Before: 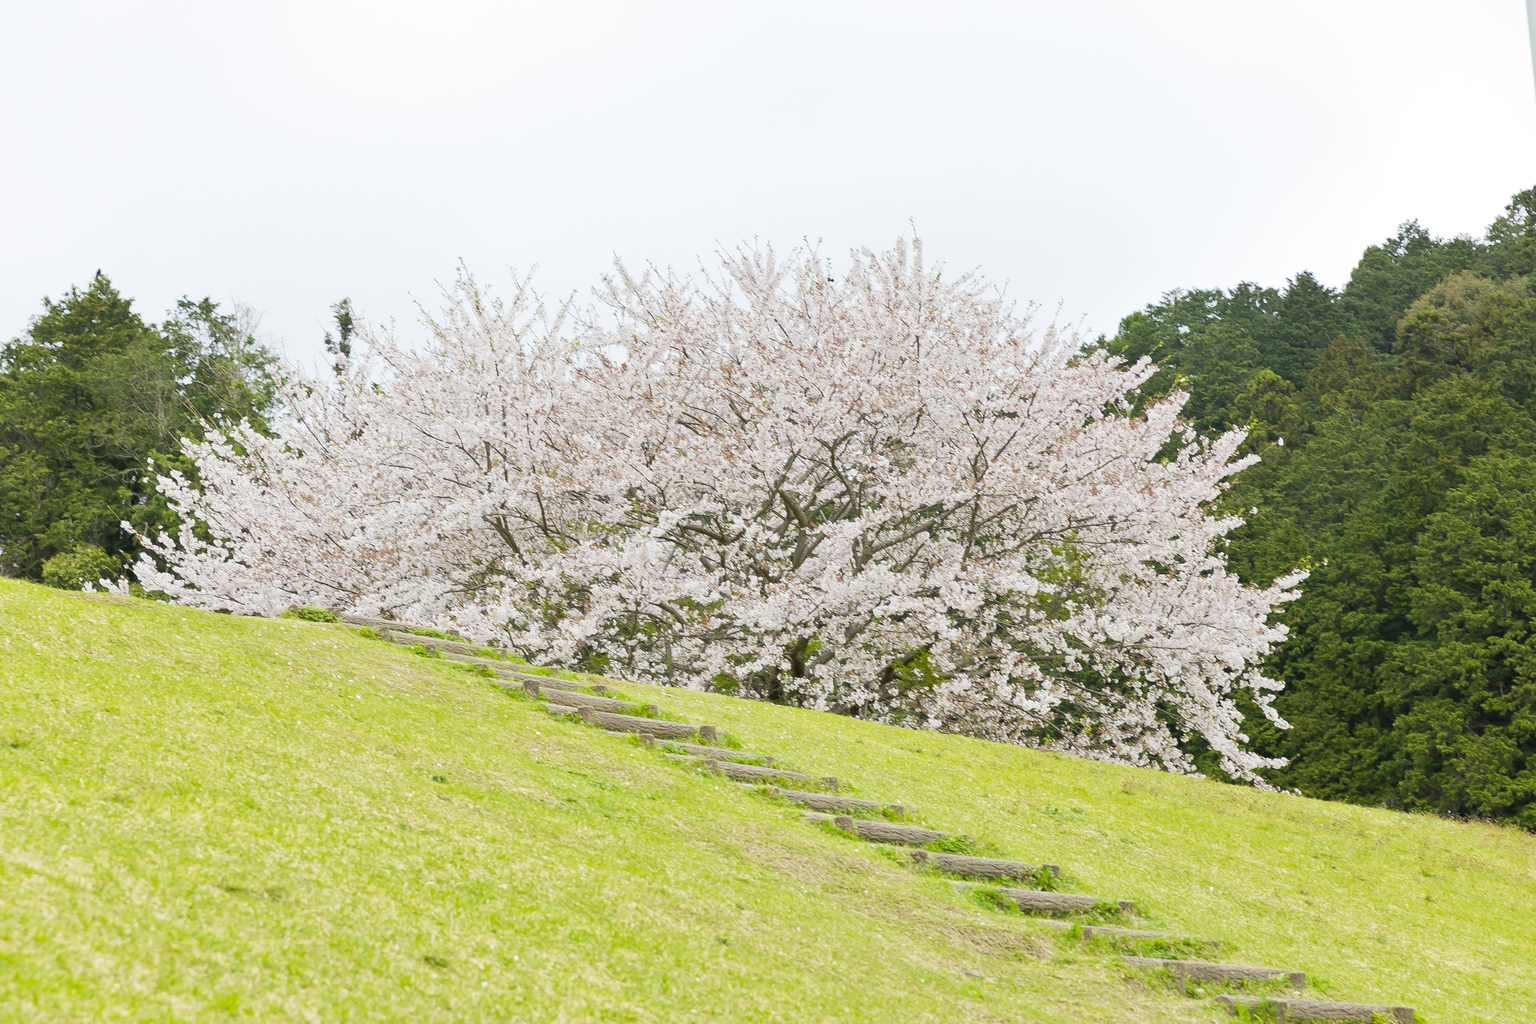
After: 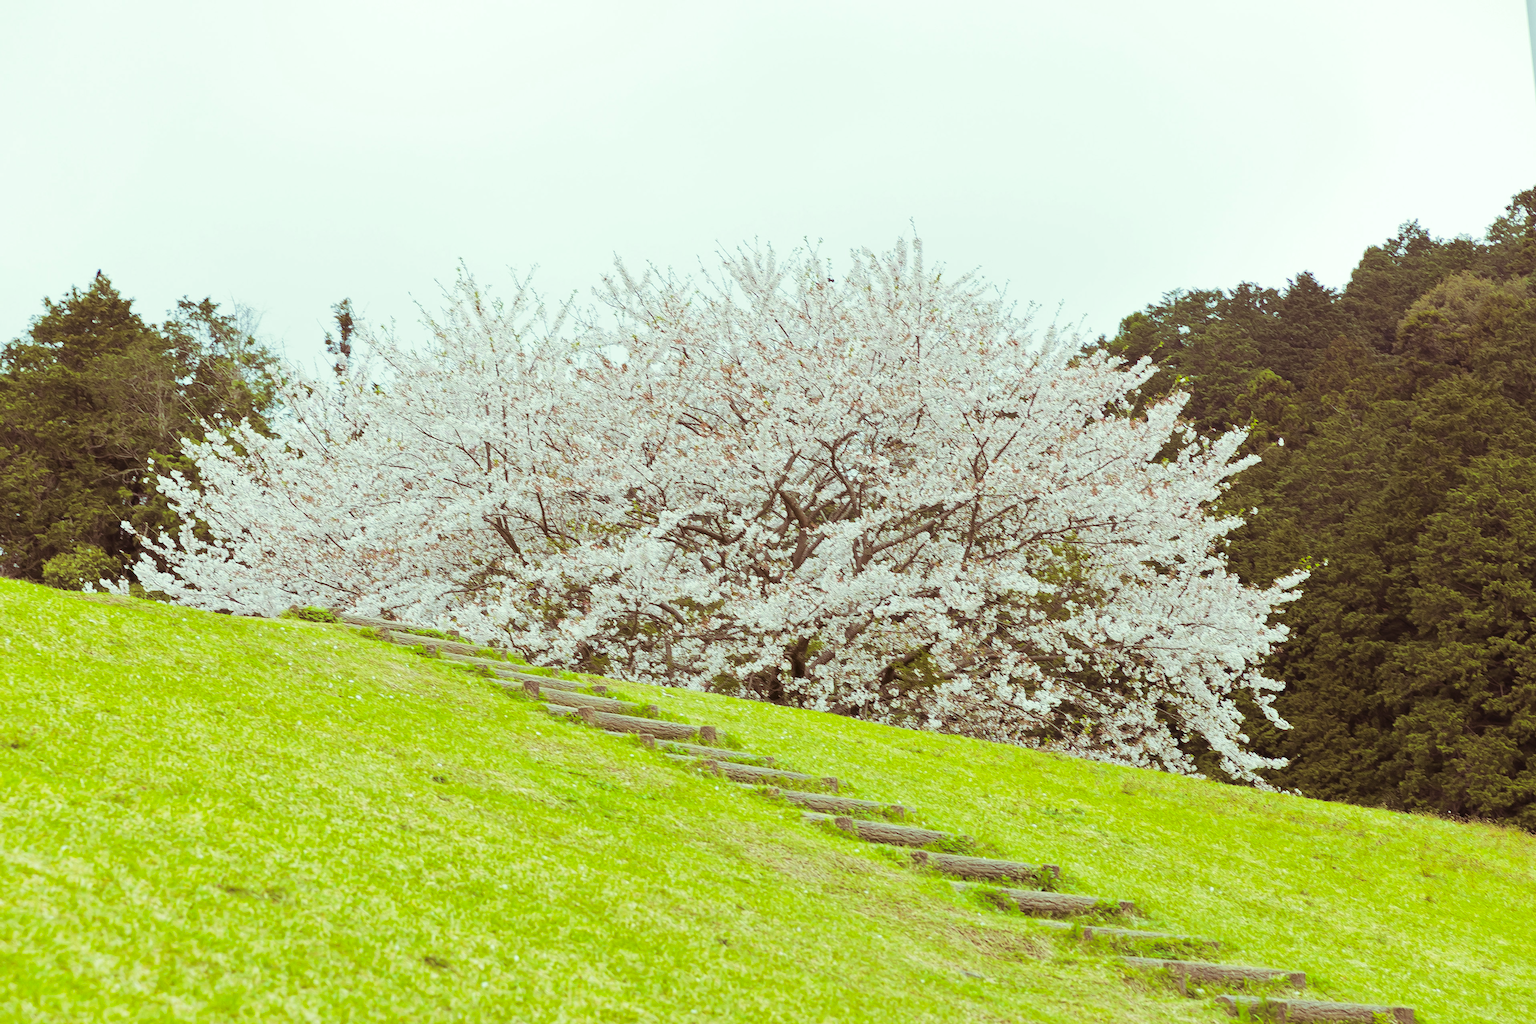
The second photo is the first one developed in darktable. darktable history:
split-toning: on, module defaults
color correction: highlights a* -7.33, highlights b* 1.26, shadows a* -3.55, saturation 1.4
